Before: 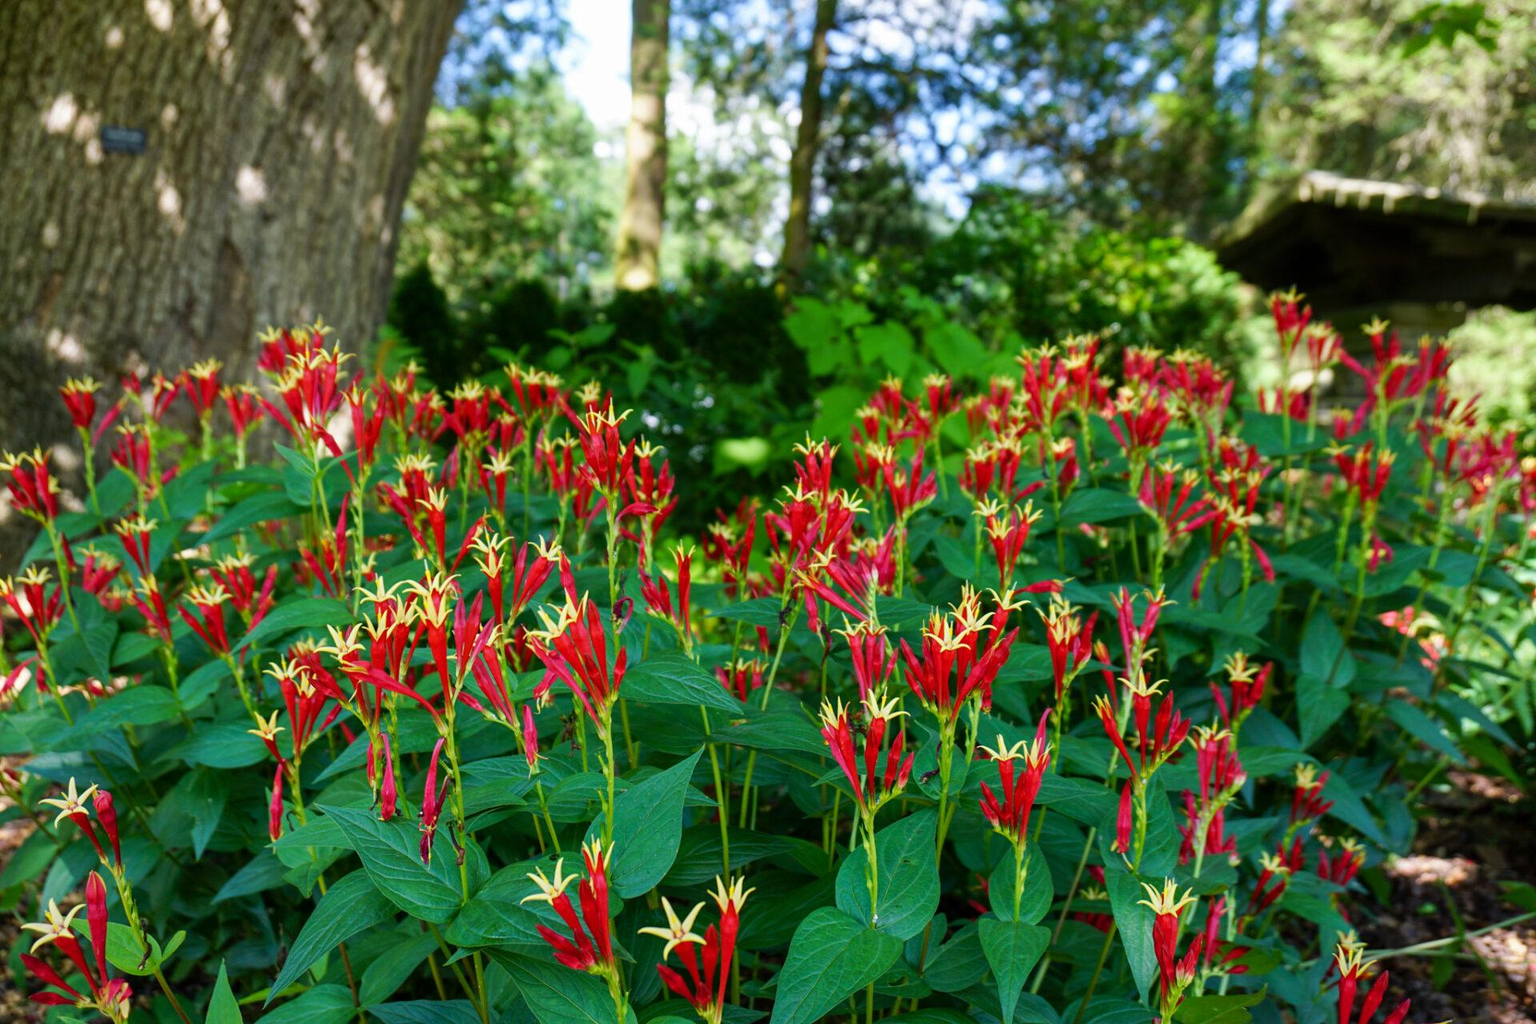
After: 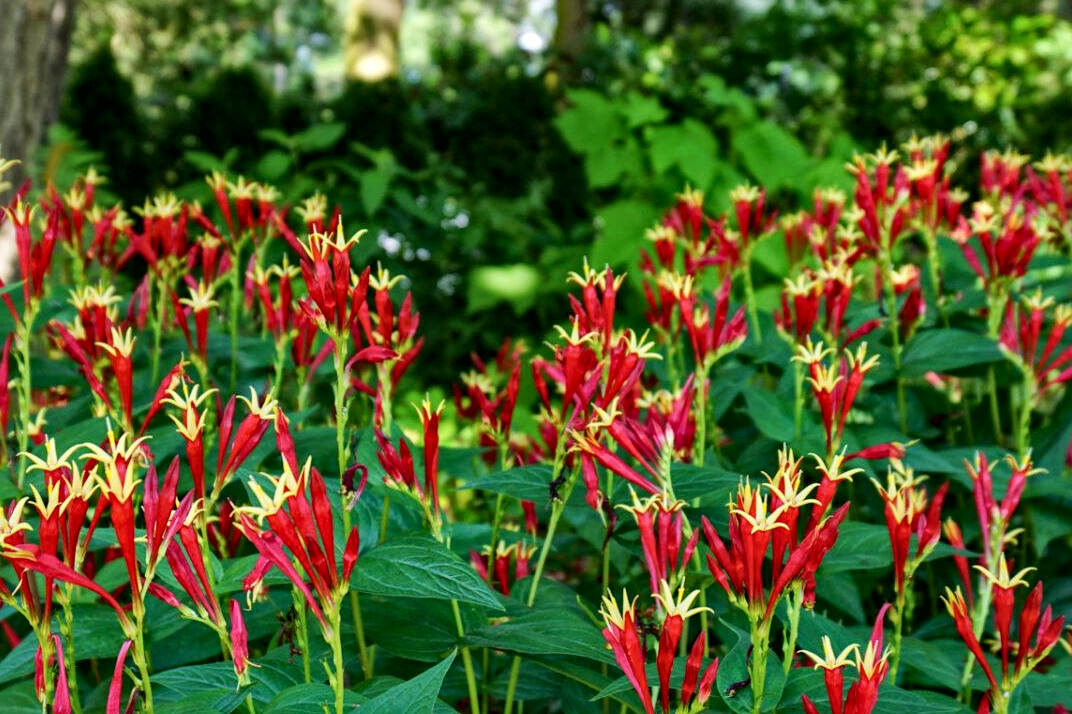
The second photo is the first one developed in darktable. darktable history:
local contrast: mode bilateral grid, contrast 20, coarseness 19, detail 163%, midtone range 0.2
crop and rotate: left 22.13%, top 22.054%, right 22.026%, bottom 22.102%
